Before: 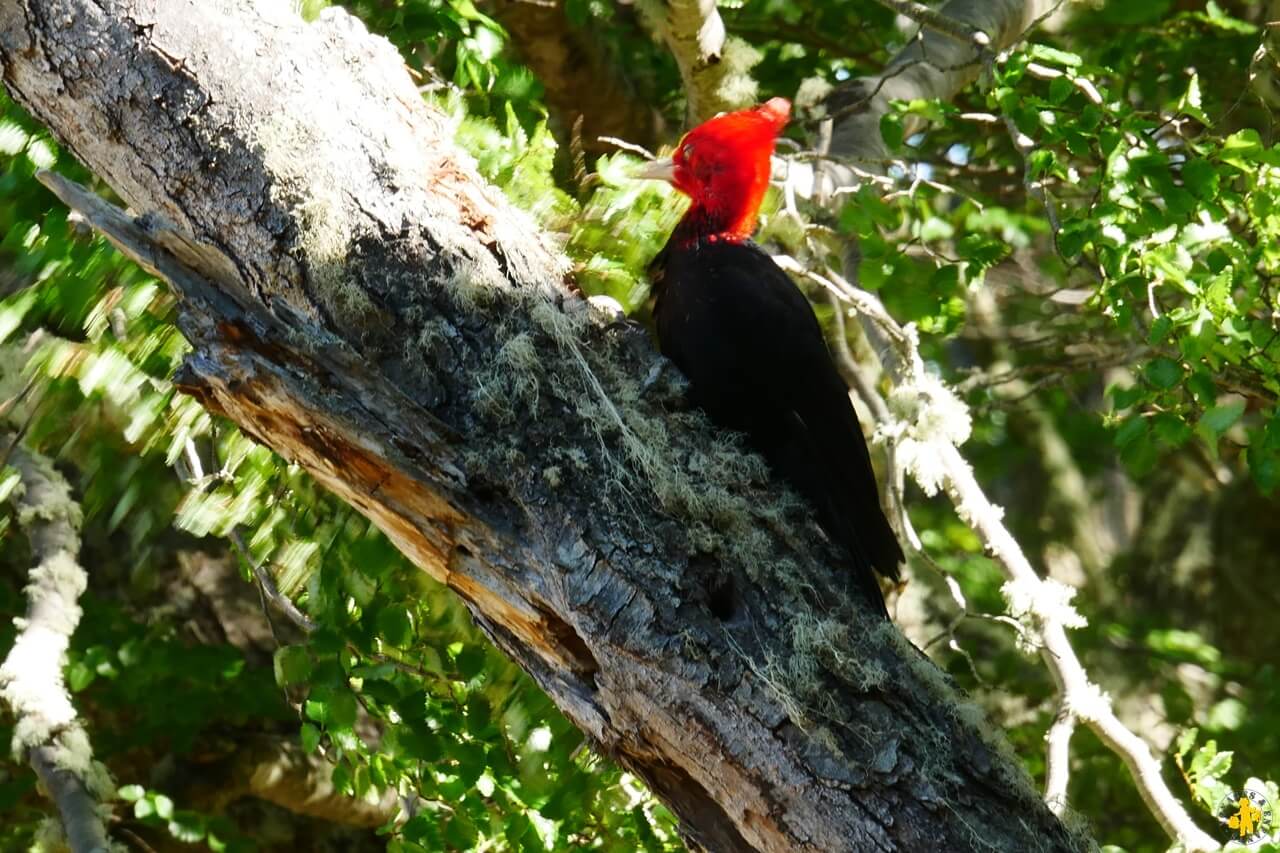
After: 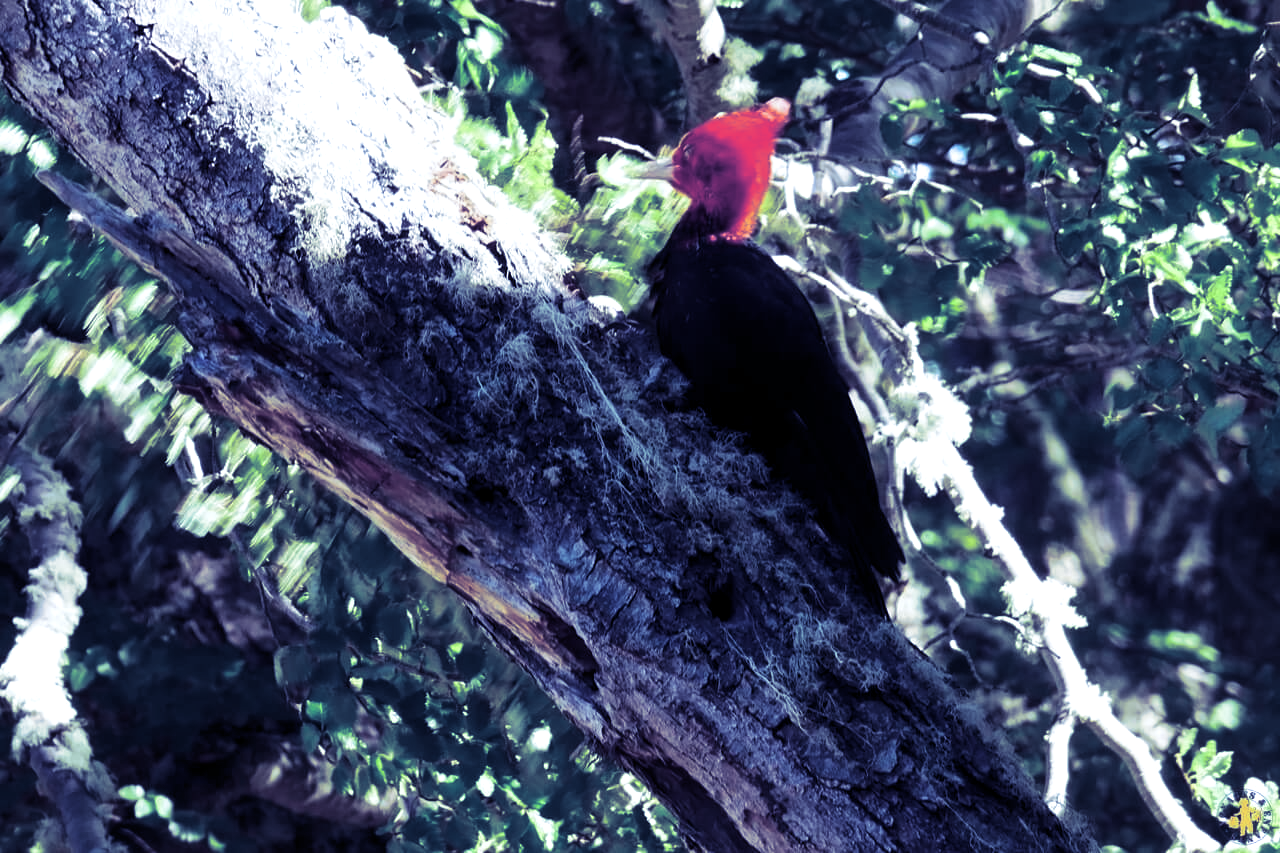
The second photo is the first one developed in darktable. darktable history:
white balance: red 1.029, blue 0.92
split-toning: shadows › hue 242.67°, shadows › saturation 0.733, highlights › hue 45.33°, highlights › saturation 0.667, balance -53.304, compress 21.15%
color calibration: illuminant as shot in camera, adaptation linear Bradford (ICC v4), x 0.406, y 0.405, temperature 3570.35 K, saturation algorithm version 1 (2020)
local contrast: highlights 100%, shadows 100%, detail 120%, midtone range 0.2
